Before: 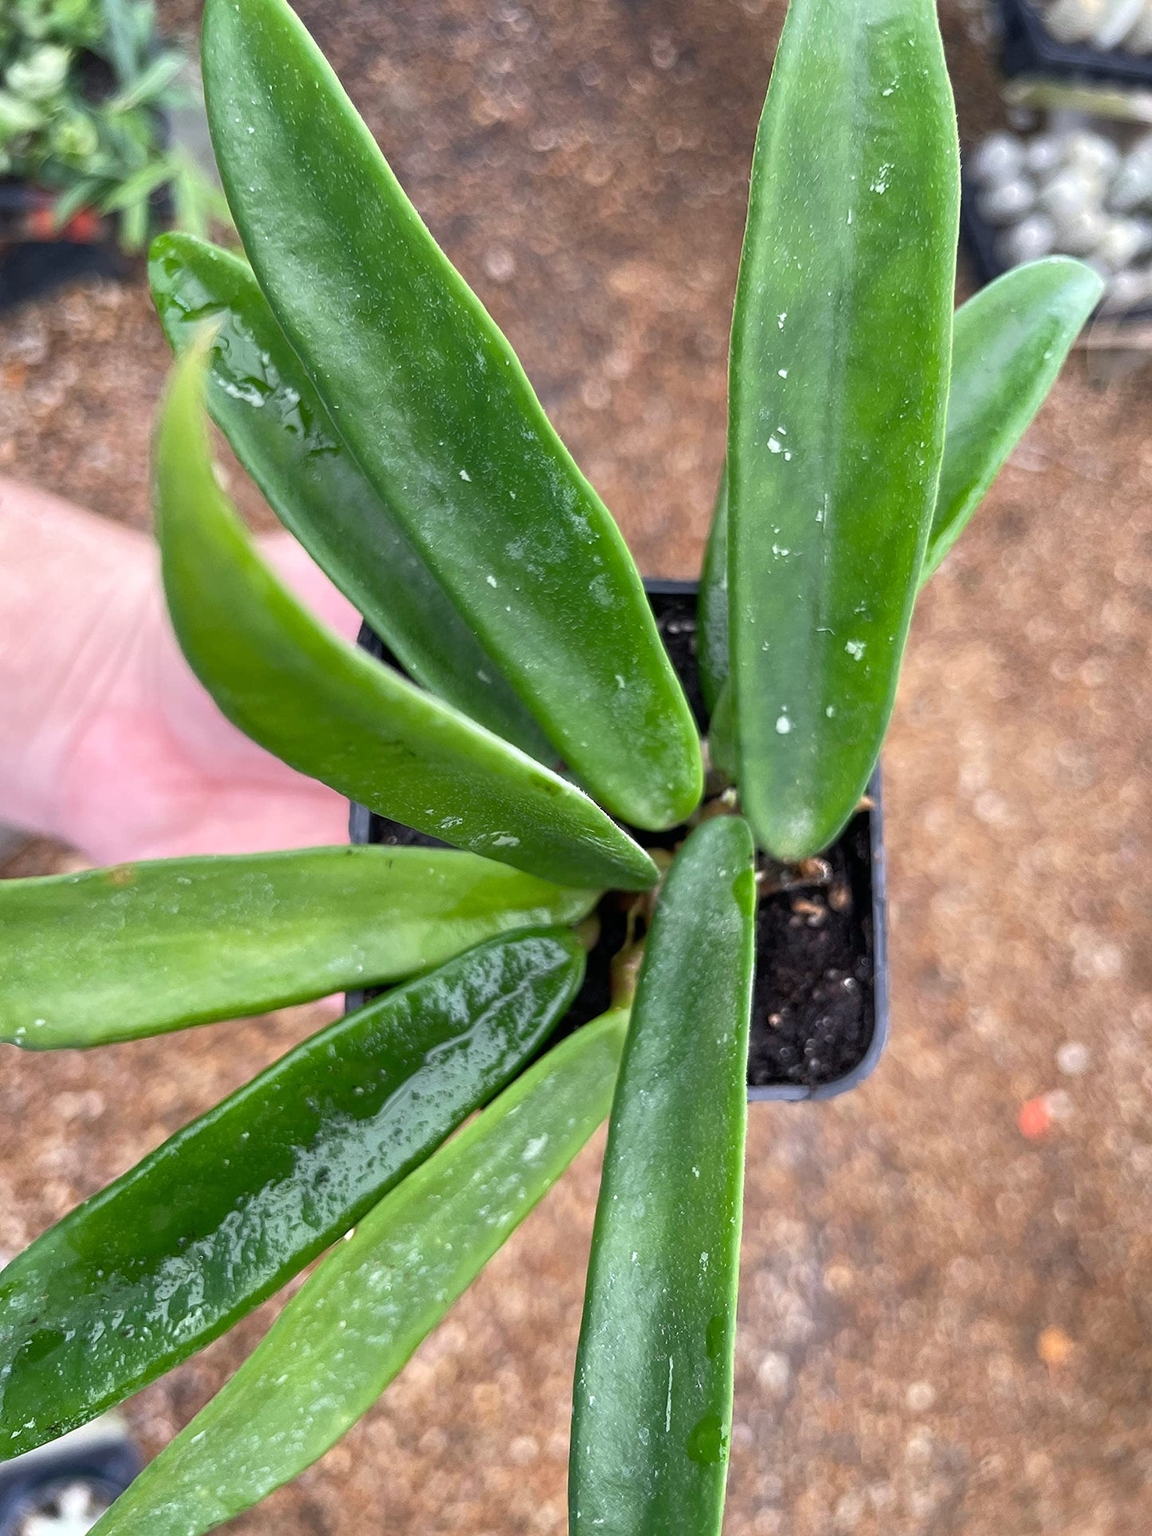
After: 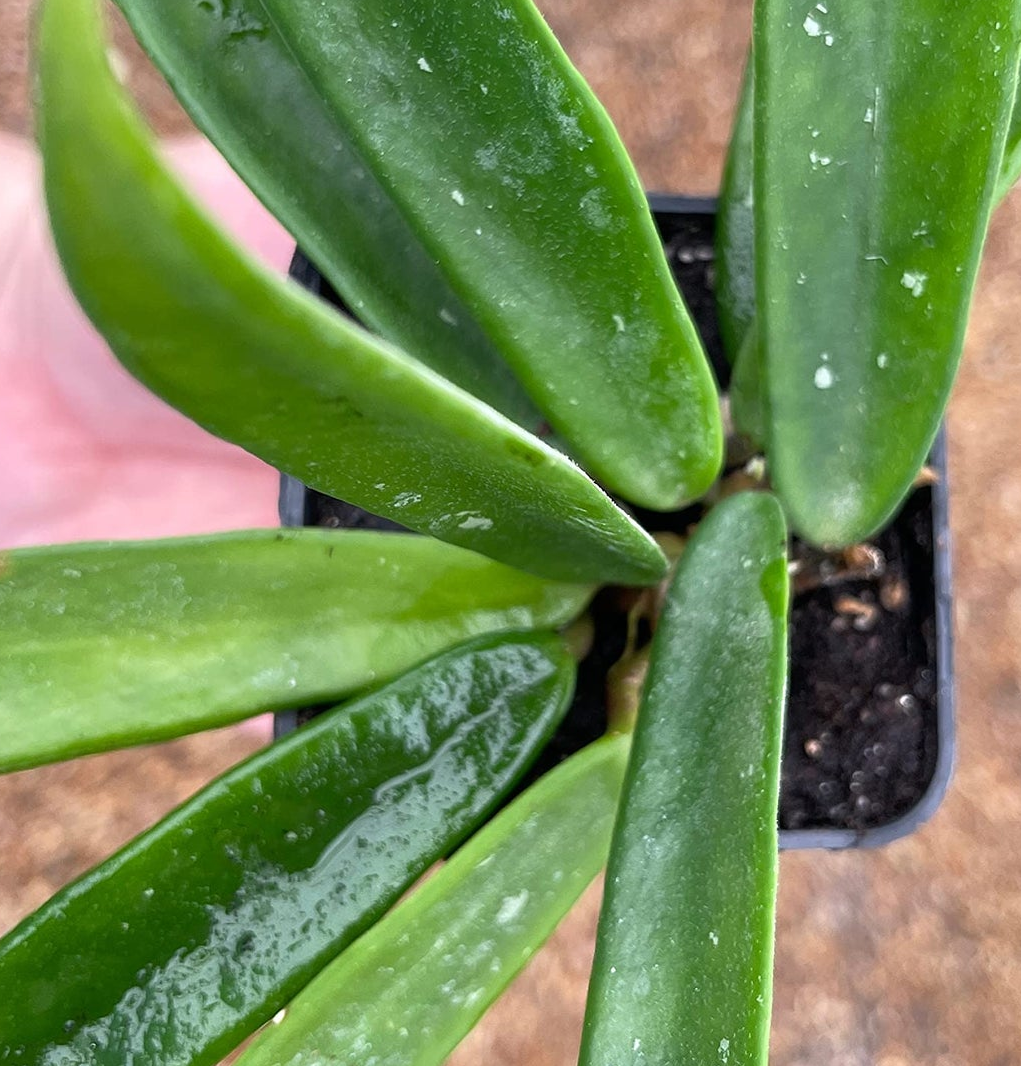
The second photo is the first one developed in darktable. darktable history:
crop: left 11.022%, top 27.615%, right 18.295%, bottom 17.03%
